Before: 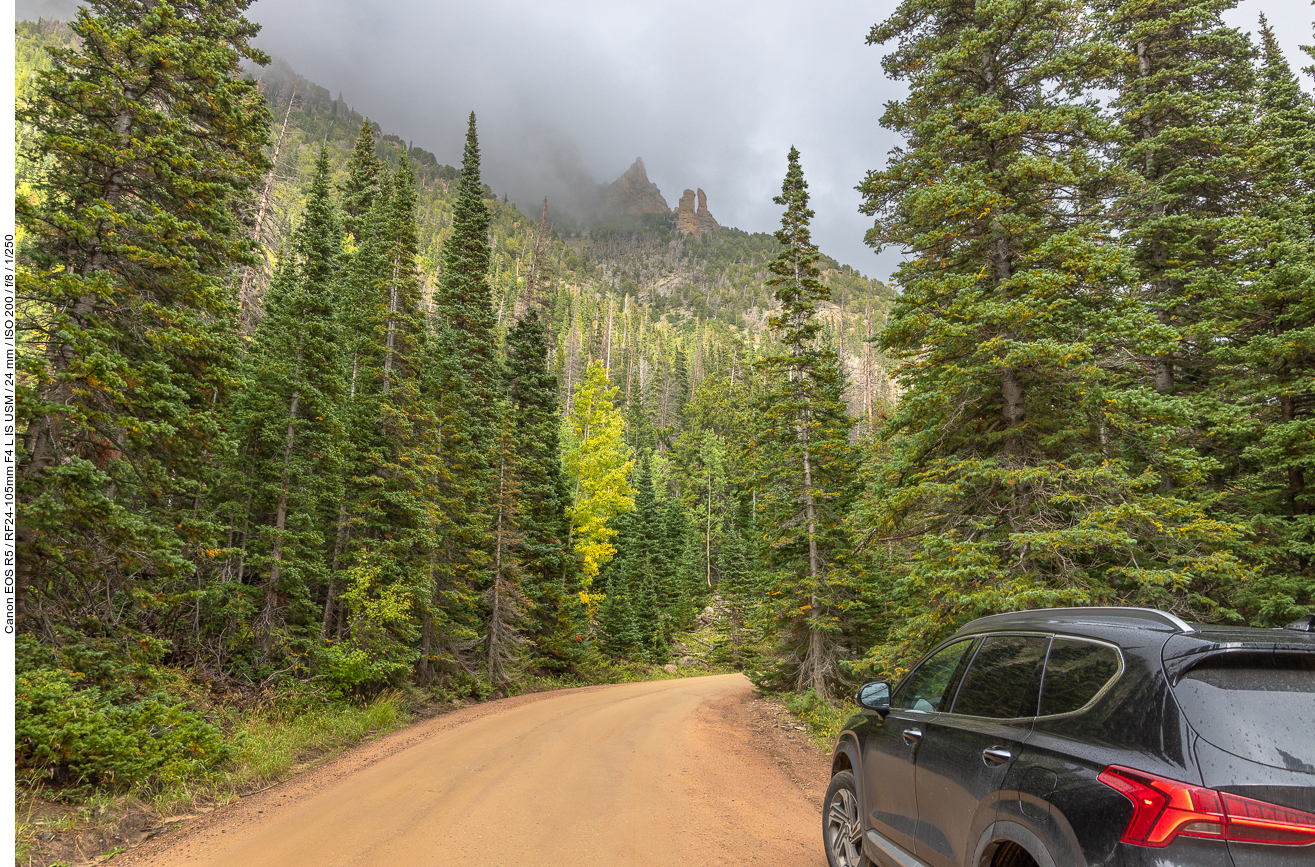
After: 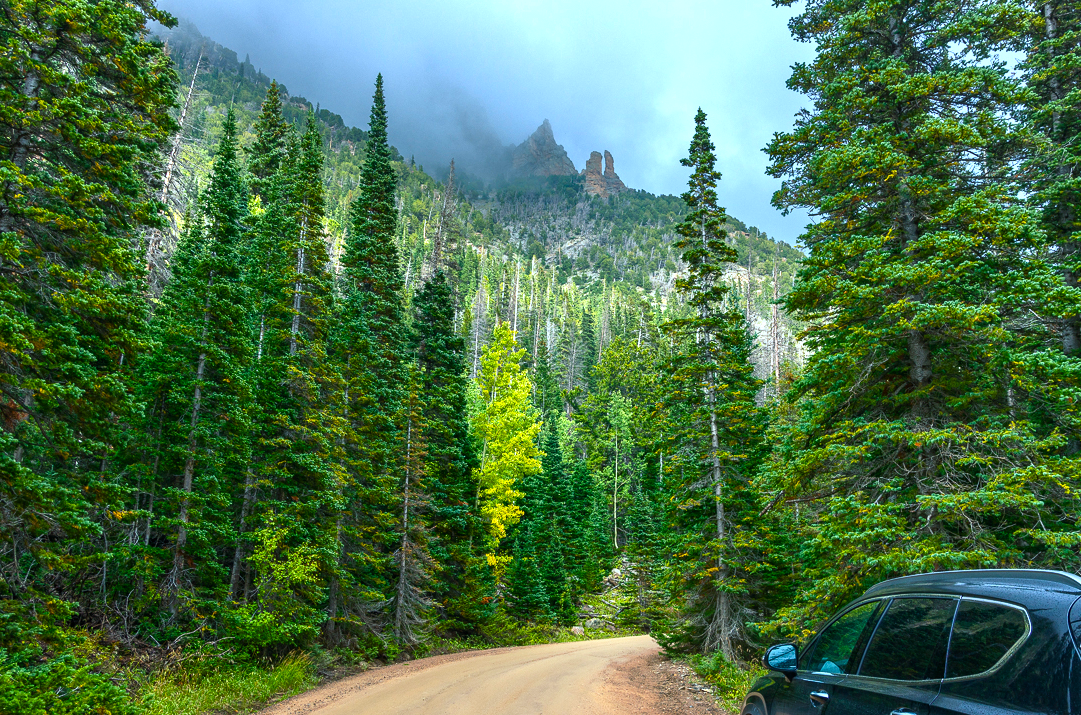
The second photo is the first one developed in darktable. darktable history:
crop and rotate: left 7.136%, top 4.466%, right 10.59%, bottom 13.022%
color balance rgb: power › luminance -7.81%, power › chroma 1.104%, power › hue 215.73°, perceptual saturation grading › global saturation 39.185%, perceptual saturation grading › highlights -24.846%, perceptual saturation grading › mid-tones 34.661%, perceptual saturation grading › shadows 35.885%, perceptual brilliance grading › global brilliance 14.646%, perceptual brilliance grading › shadows -35.065%, global vibrance 20%
color calibration: illuminant as shot in camera, x 0.384, y 0.38, temperature 3990.77 K
